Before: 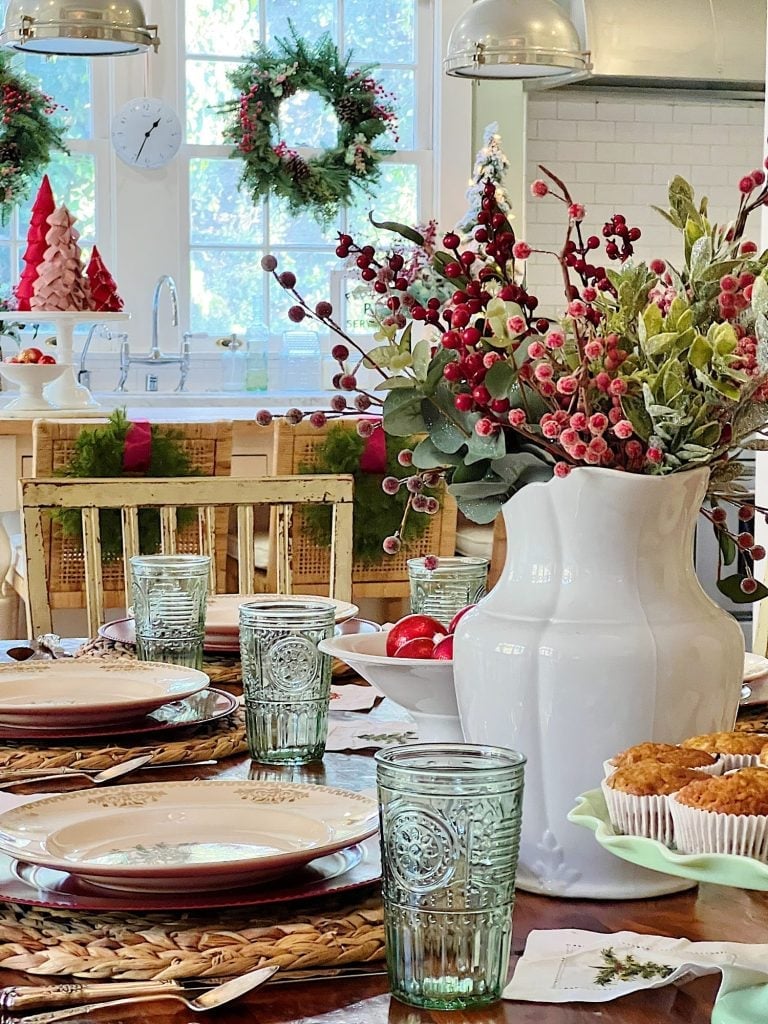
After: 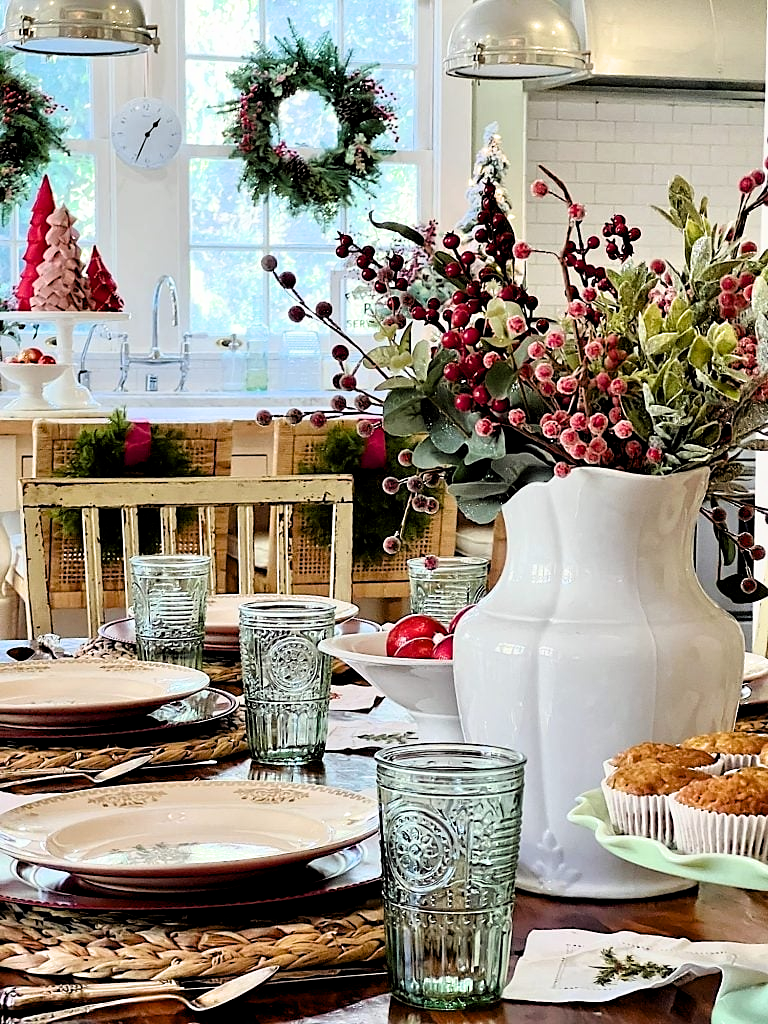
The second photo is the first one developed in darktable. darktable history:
sharpen: radius 1.57, amount 0.368, threshold 1.624
filmic rgb: black relative exposure -8.66 EV, white relative exposure 2.68 EV, target black luminance 0%, target white luminance 99.945%, hardness 6.26, latitude 75.12%, contrast 1.314, highlights saturation mix -4.85%, color science v6 (2022)
exposure: black level correction 0.009, exposure 0.015 EV, compensate highlight preservation false
